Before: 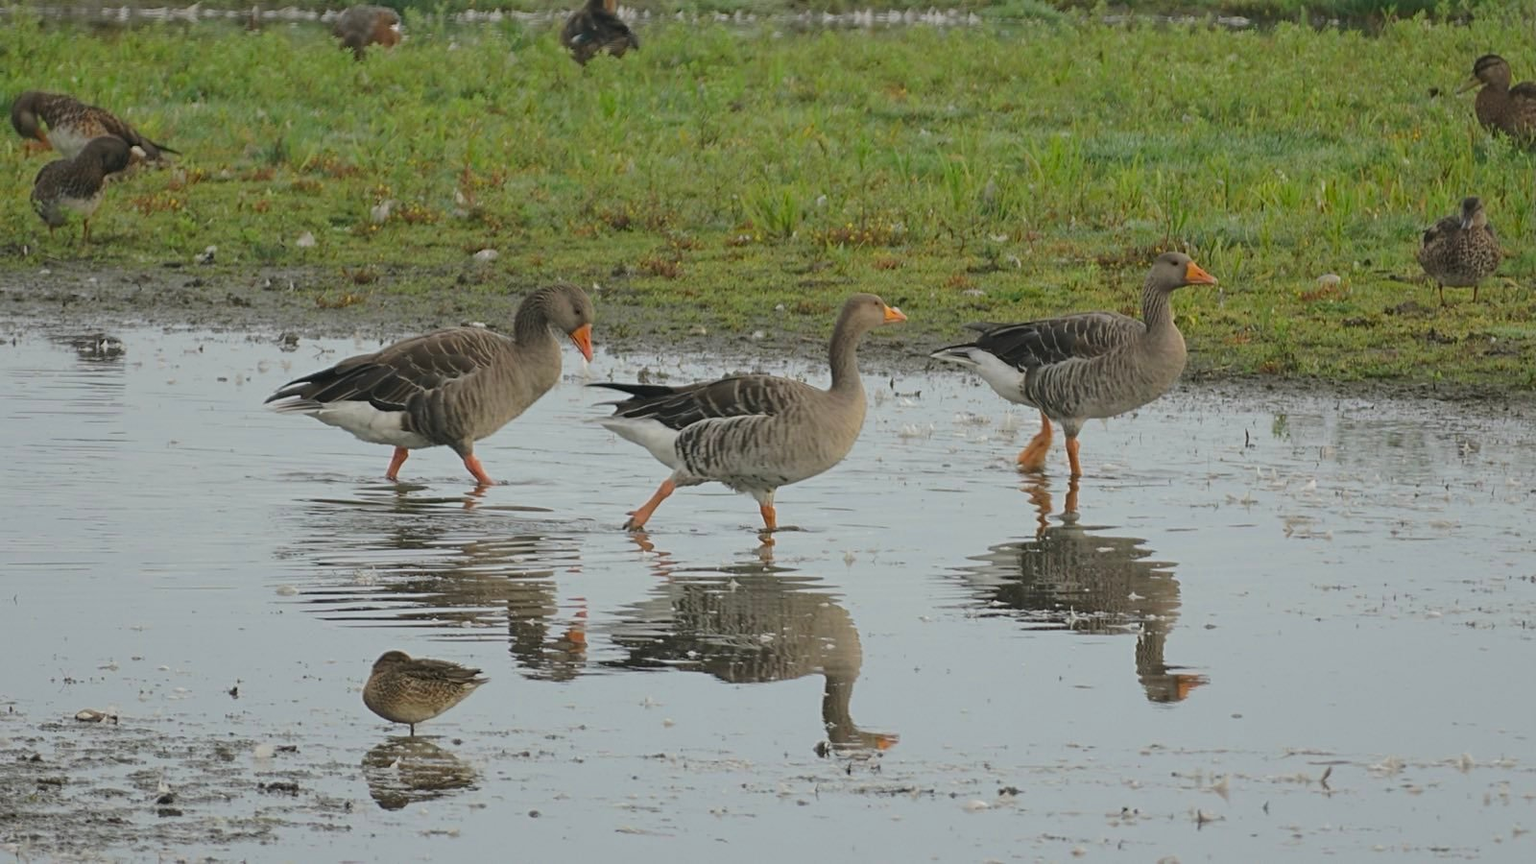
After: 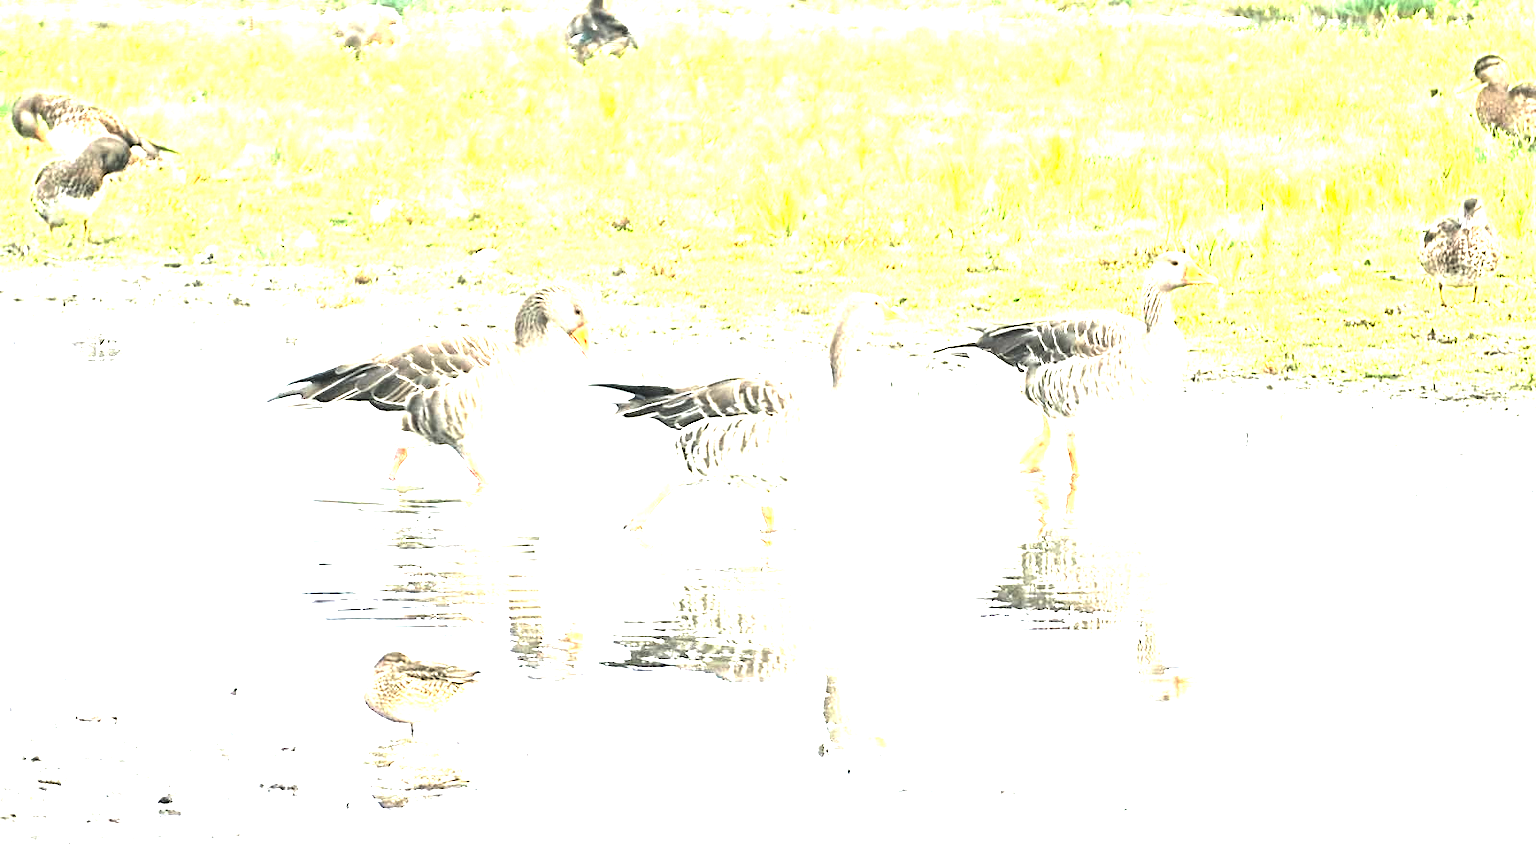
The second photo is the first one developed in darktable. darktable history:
rgb curve: curves: ch0 [(0, 0) (0.21, 0.15) (0.24, 0.21) (0.5, 0.75) (0.75, 0.96) (0.89, 0.99) (1, 1)]; ch1 [(0, 0.02) (0.21, 0.13) (0.25, 0.2) (0.5, 0.67) (0.75, 0.9) (0.89, 0.97) (1, 1)]; ch2 [(0, 0.02) (0.21, 0.13) (0.25, 0.2) (0.5, 0.67) (0.75, 0.9) (0.89, 0.97) (1, 1)], compensate middle gray true
levels: levels [0, 0.352, 0.703]
exposure: black level correction -0.002, exposure 1.35 EV, compensate highlight preservation false
